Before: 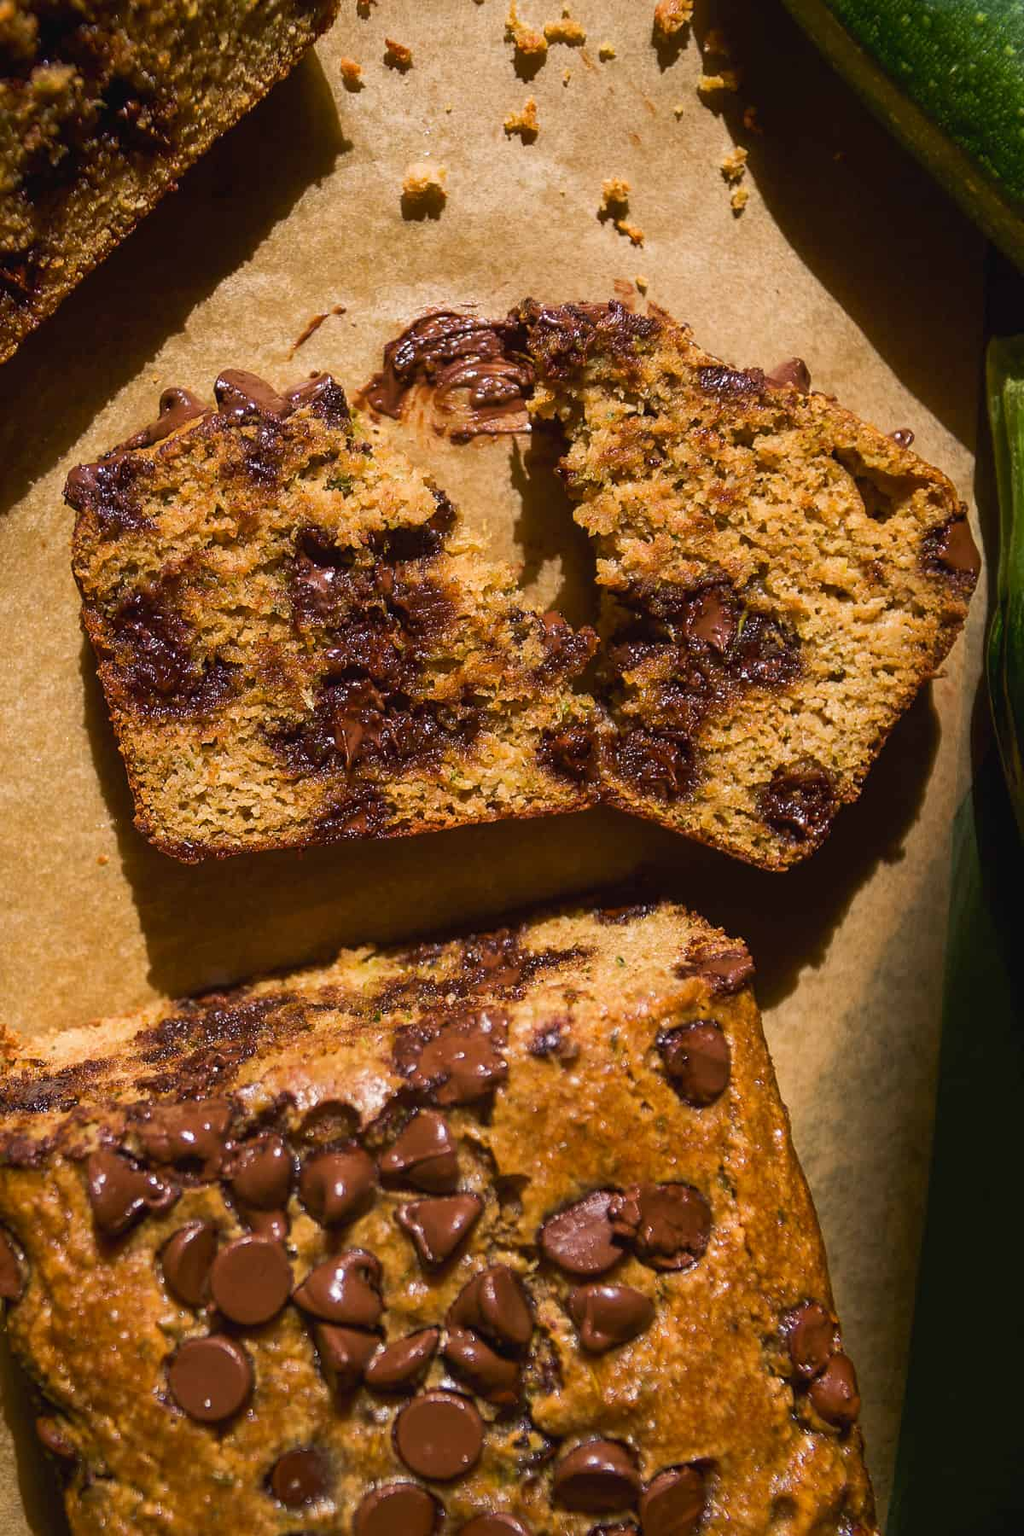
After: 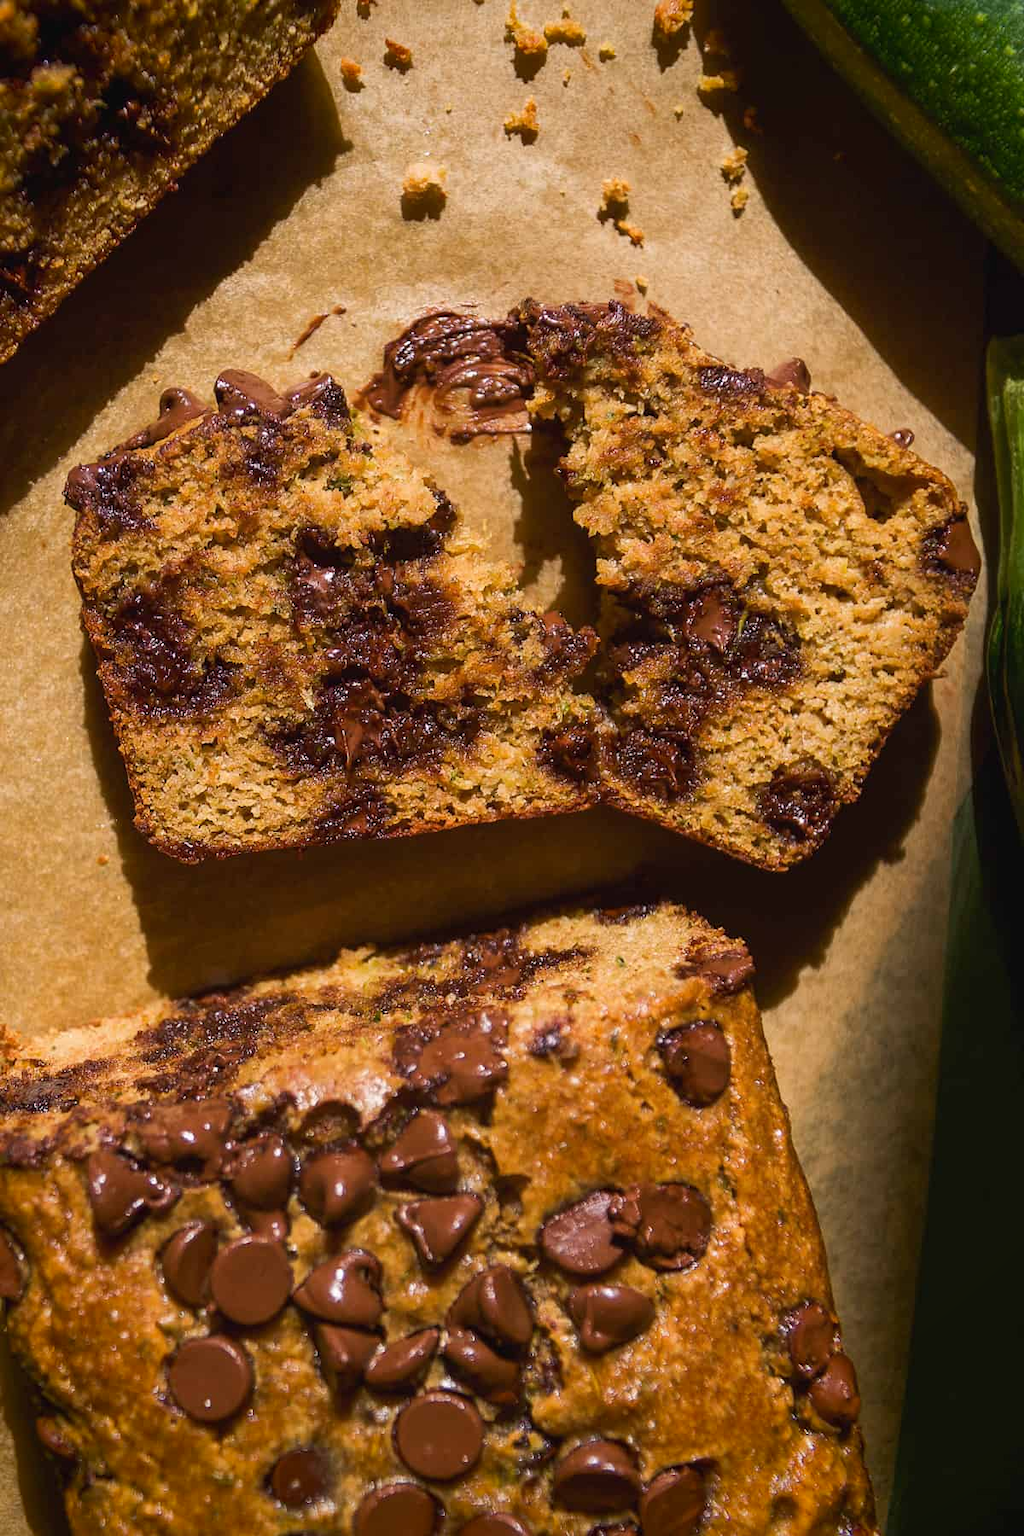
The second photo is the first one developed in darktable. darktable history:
vignetting: fall-off radius 61.05%, brightness -0.228, saturation 0.149
